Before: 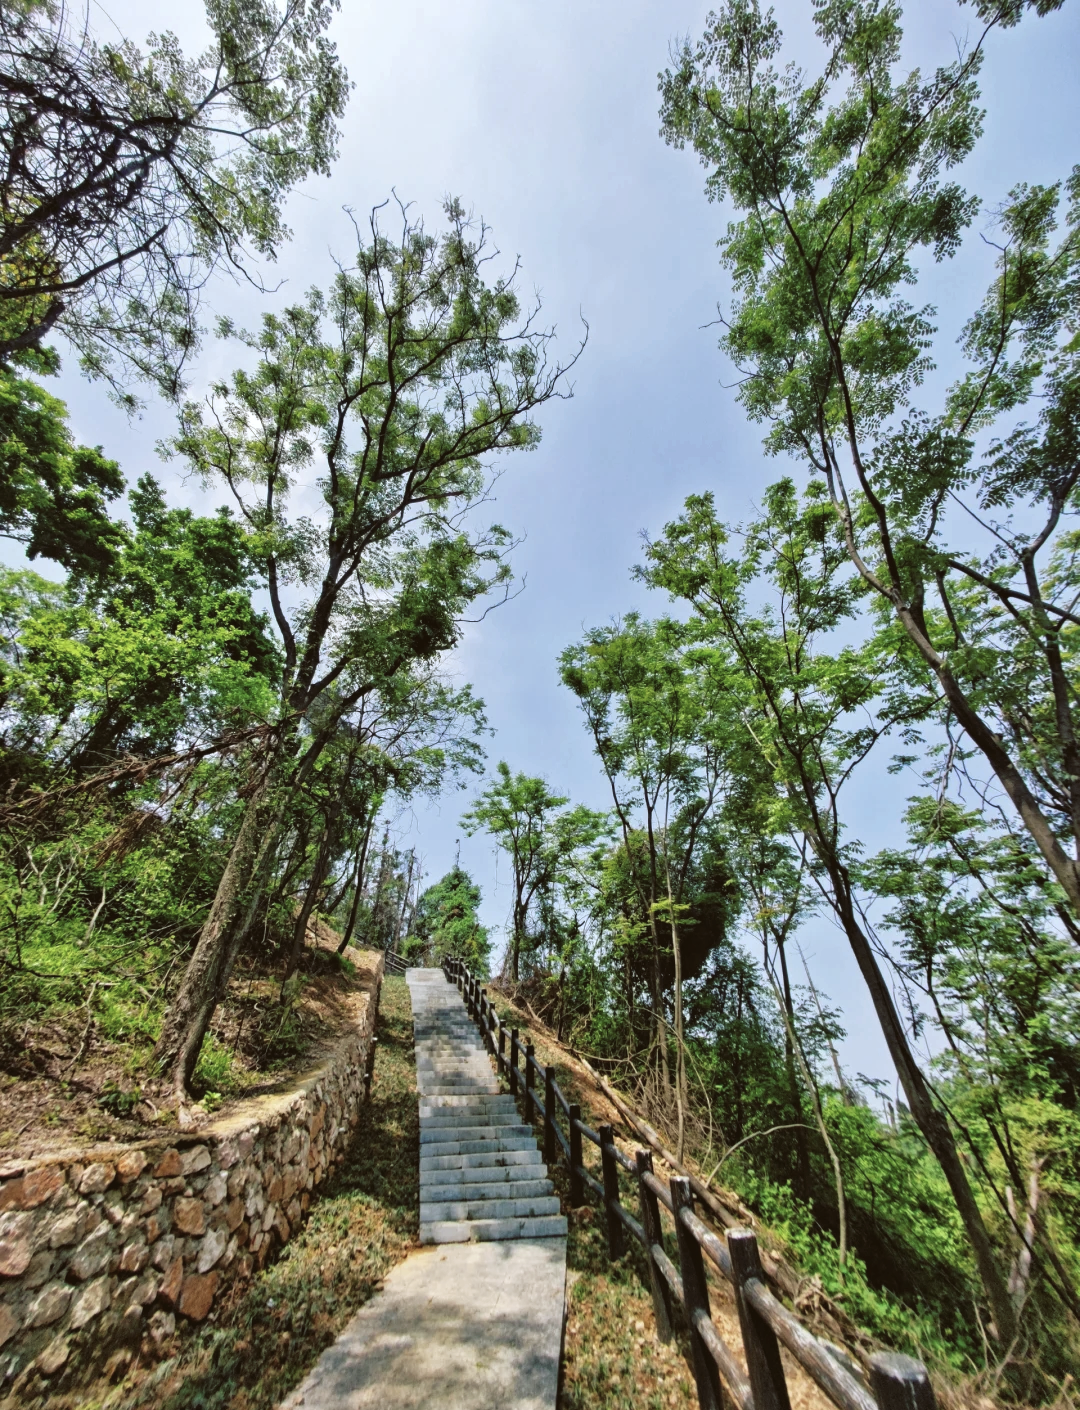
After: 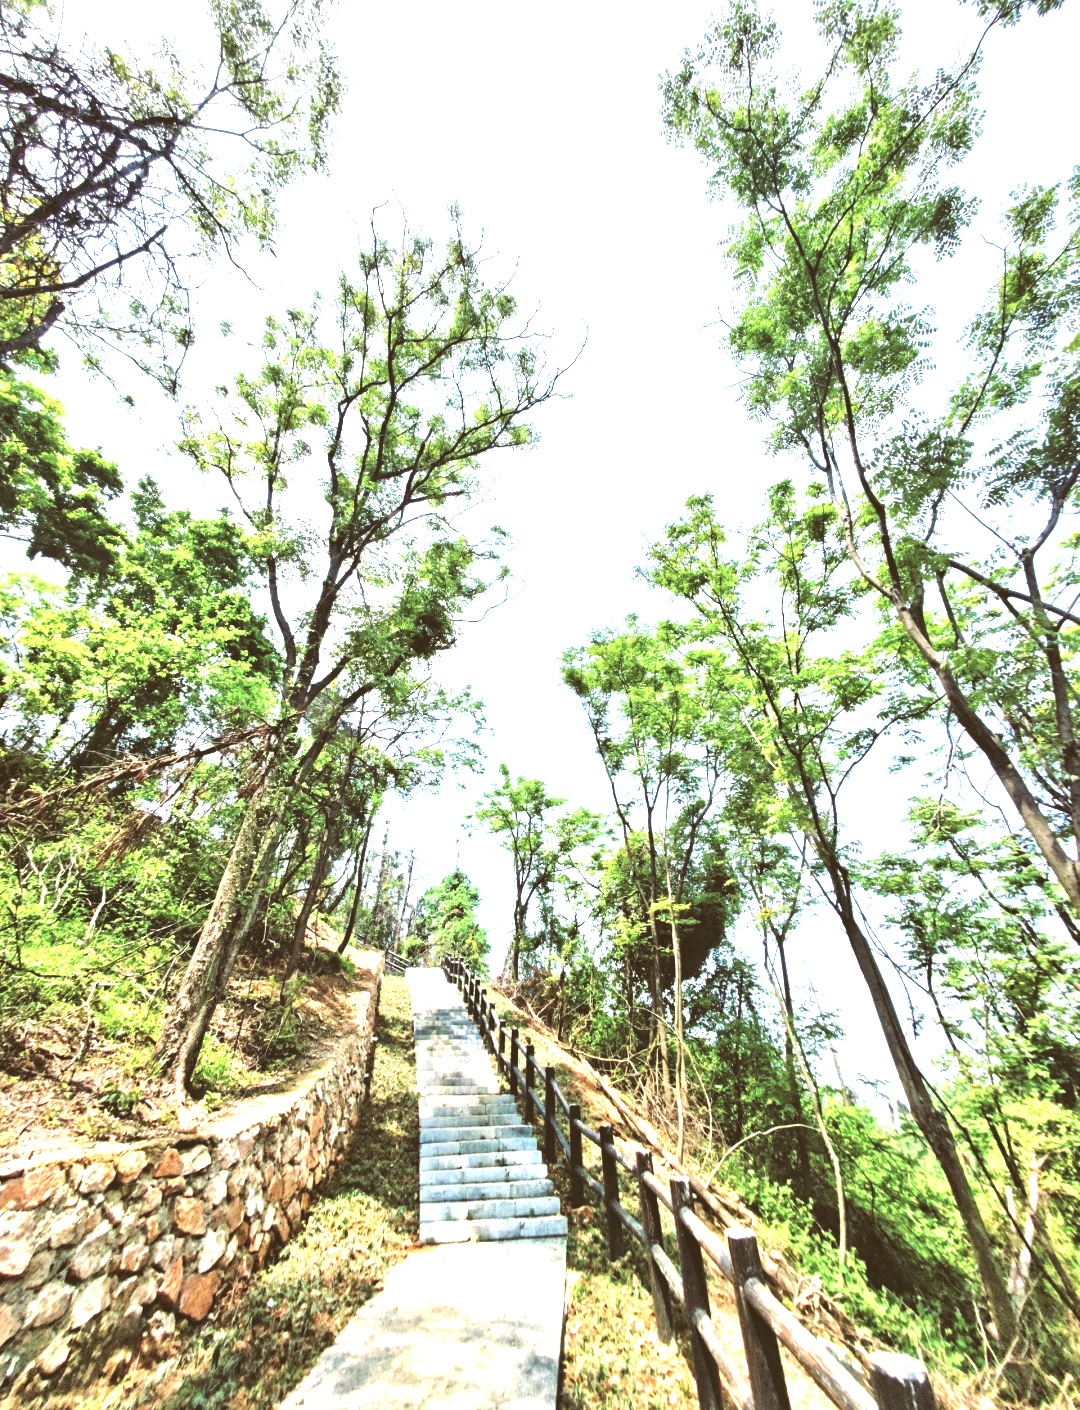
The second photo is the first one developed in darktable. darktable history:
exposure: black level correction 0, exposure 1.992 EV, compensate exposure bias true, compensate highlight preservation false
